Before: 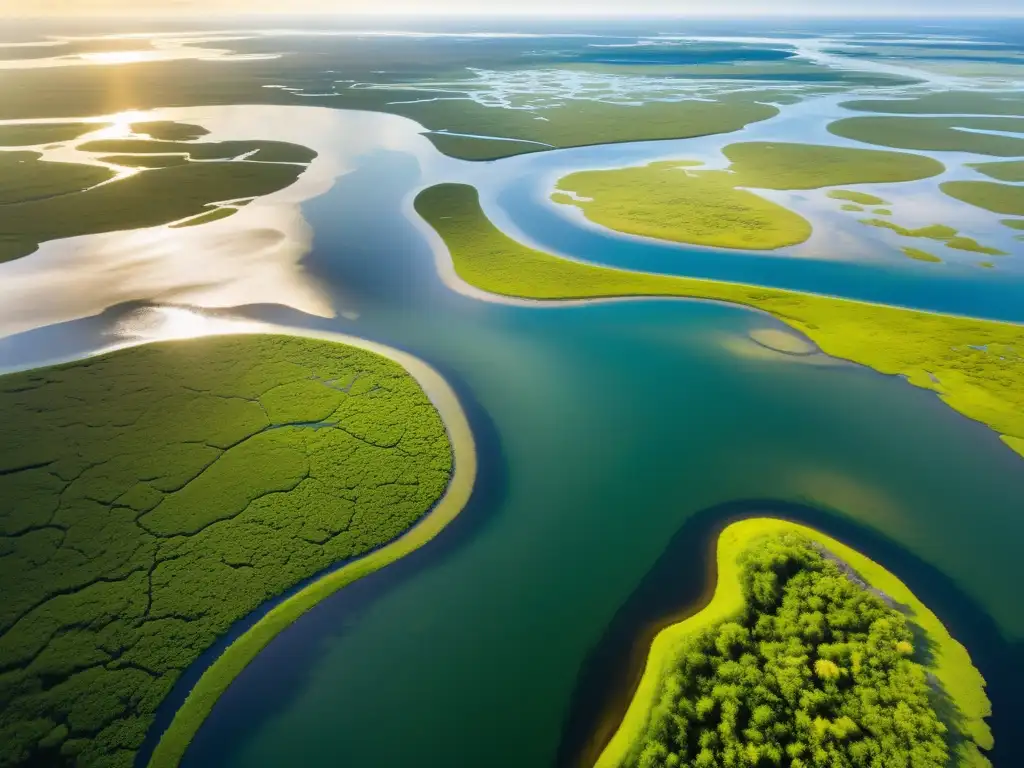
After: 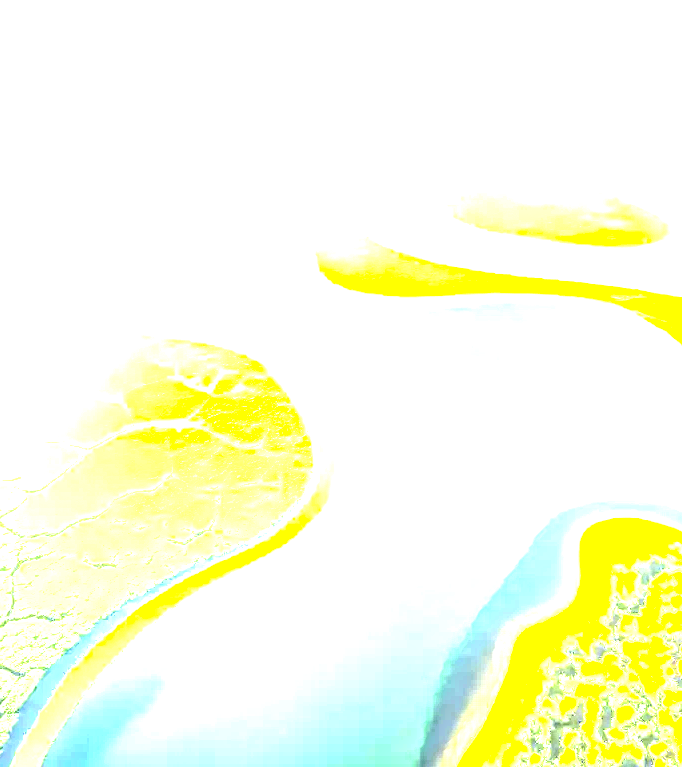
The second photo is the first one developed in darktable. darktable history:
exposure: black level correction 0, exposure 3.969 EV, compensate highlight preservation false
tone equalizer: -8 EV -1.08 EV, -7 EV -1.01 EV, -6 EV -0.889 EV, -5 EV -0.599 EV, -3 EV 0.584 EV, -2 EV 0.86 EV, -1 EV 0.992 EV, +0 EV 1.07 EV
local contrast: highlights 6%, shadows 3%, detail 181%
crop and rotate: left 13.451%, right 19.868%
